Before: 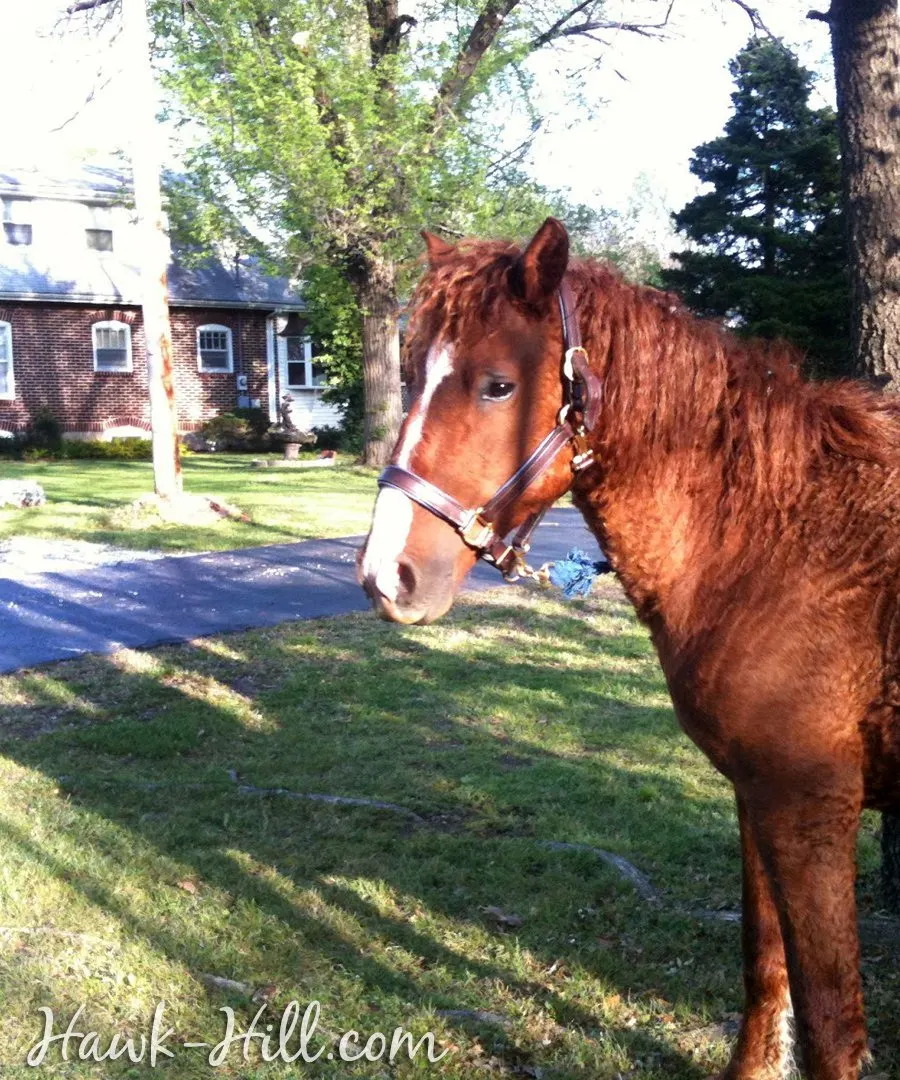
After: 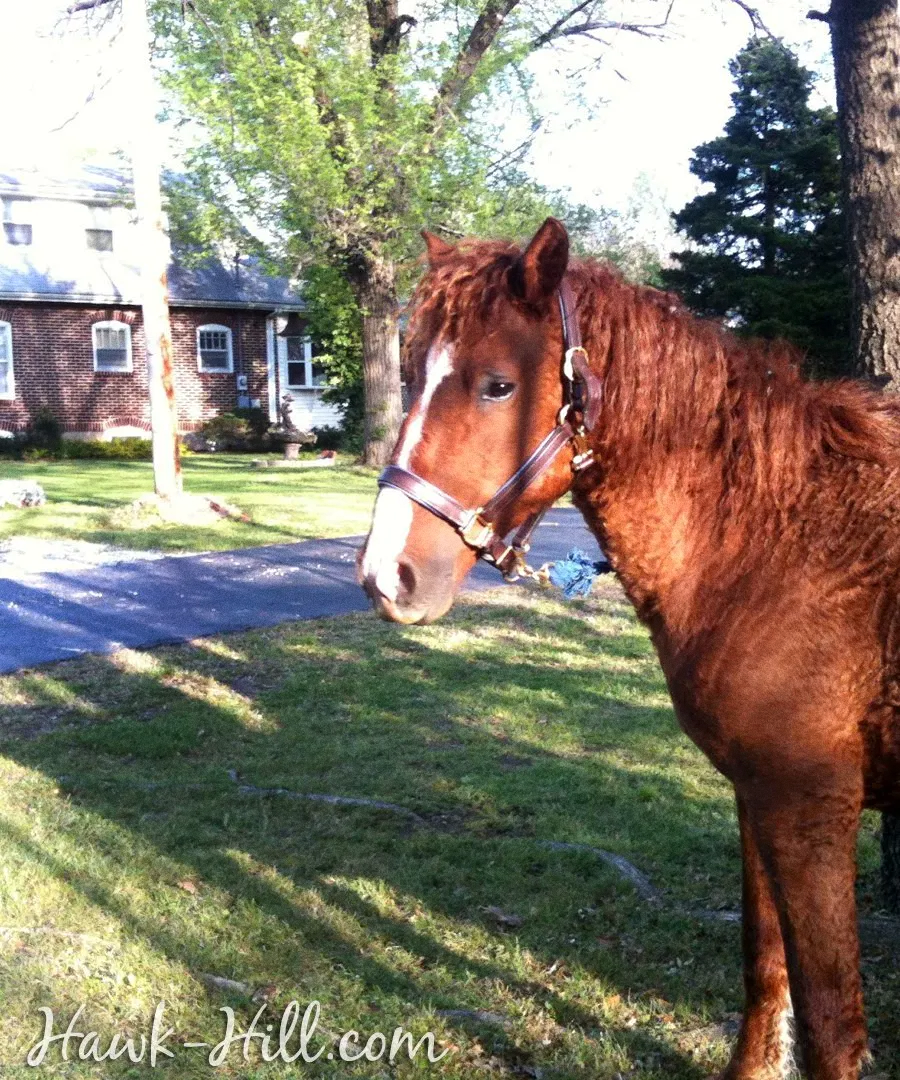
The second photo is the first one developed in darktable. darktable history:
shadows and highlights: radius 93.07, shadows -14.46, white point adjustment 0.23, highlights 31.48, compress 48.23%, highlights color adjustment 52.79%, soften with gaussian
grain: on, module defaults
